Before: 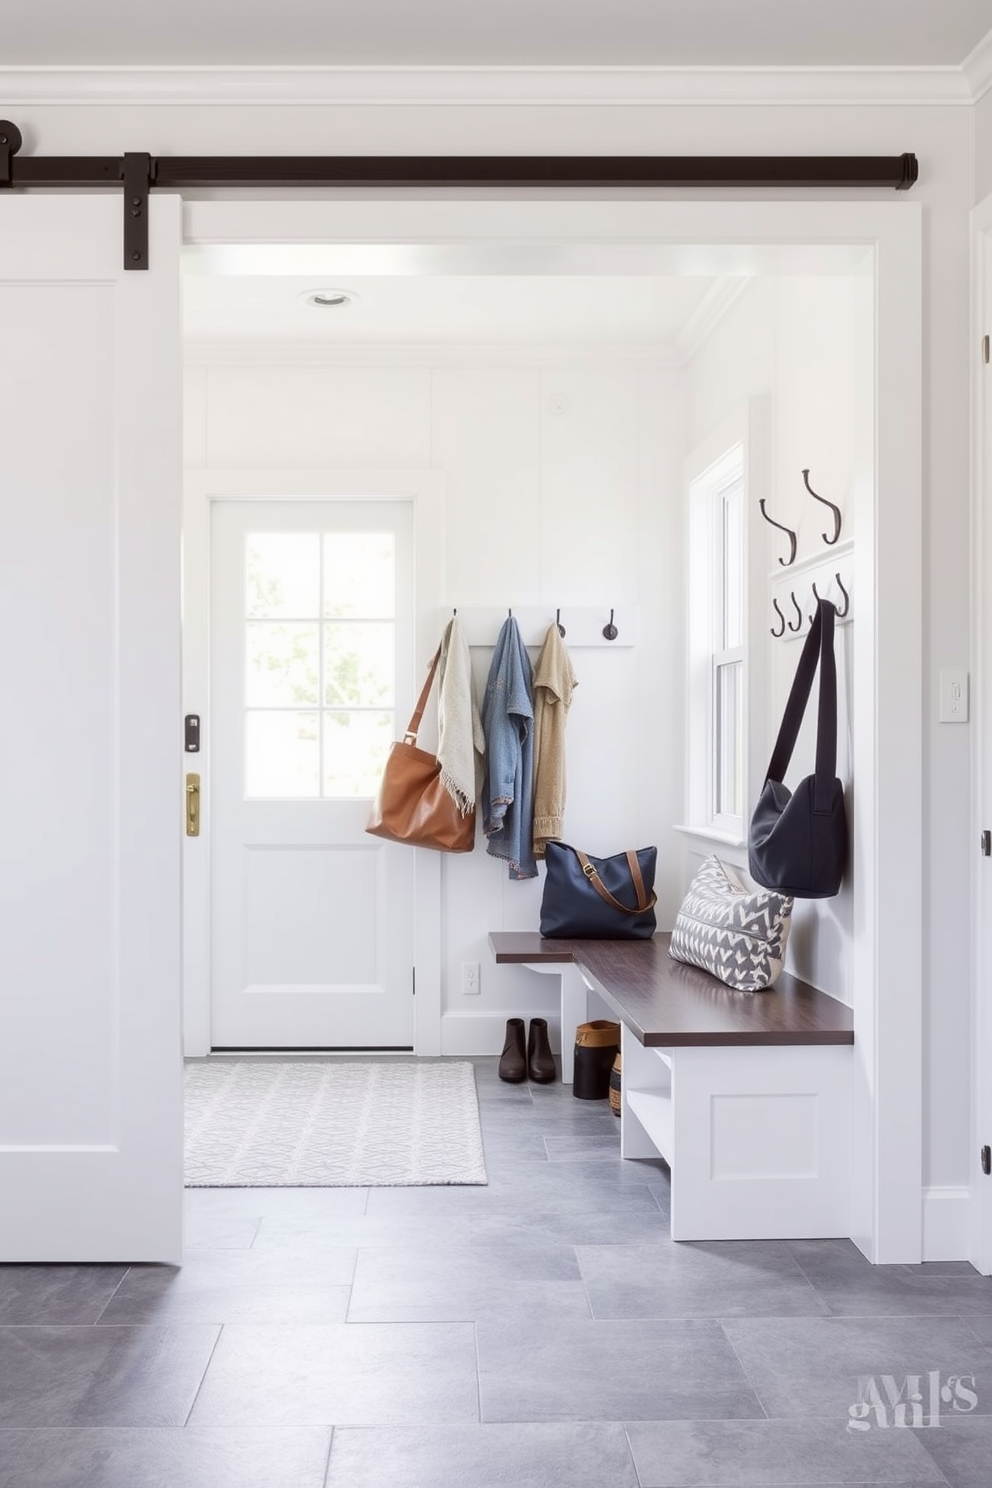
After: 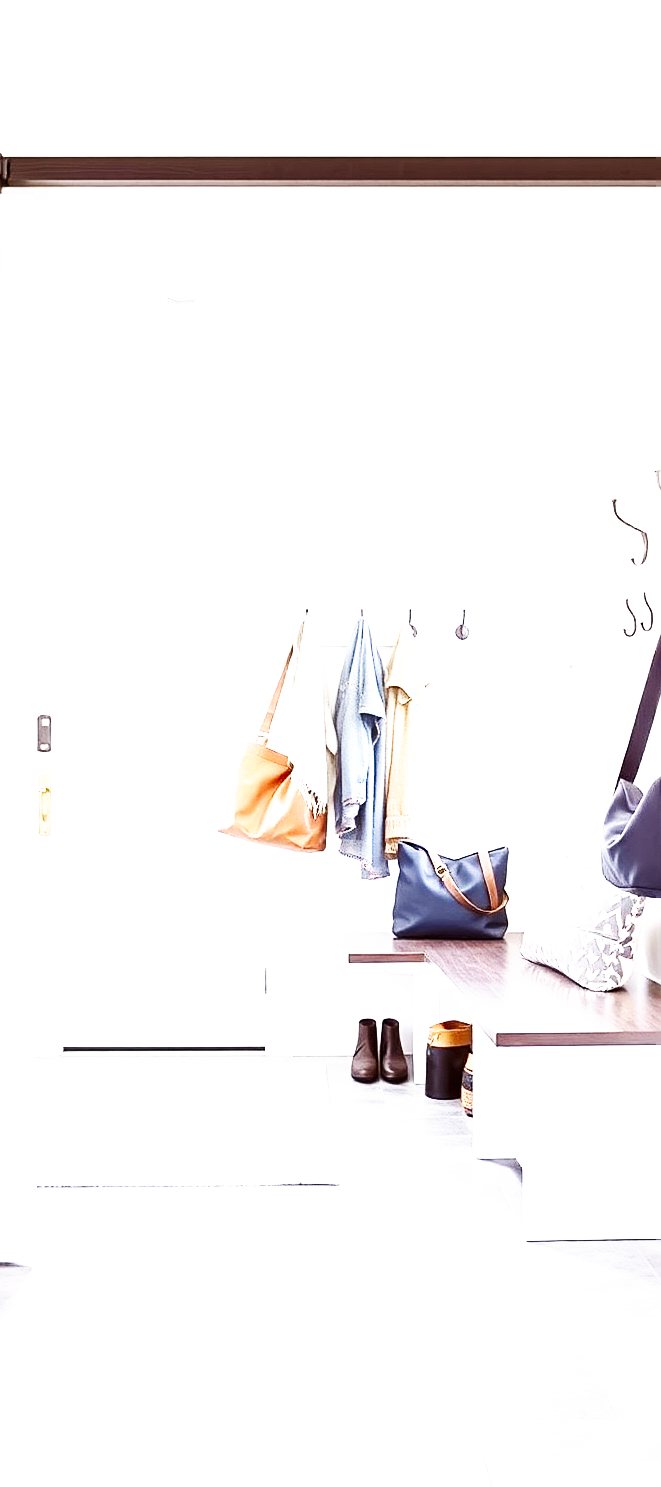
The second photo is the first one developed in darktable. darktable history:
crop and rotate: left 15.063%, right 18.249%
sharpen: on, module defaults
shadows and highlights: shadows 29.29, highlights -28.91, highlights color adjustment 42.72%, low approximation 0.01, soften with gaussian
exposure: black level correction 0, exposure 1.591 EV, compensate highlight preservation false
base curve: curves: ch0 [(0, 0) (0.007, 0.004) (0.027, 0.03) (0.046, 0.07) (0.207, 0.54) (0.442, 0.872) (0.673, 0.972) (1, 1)], preserve colors none
